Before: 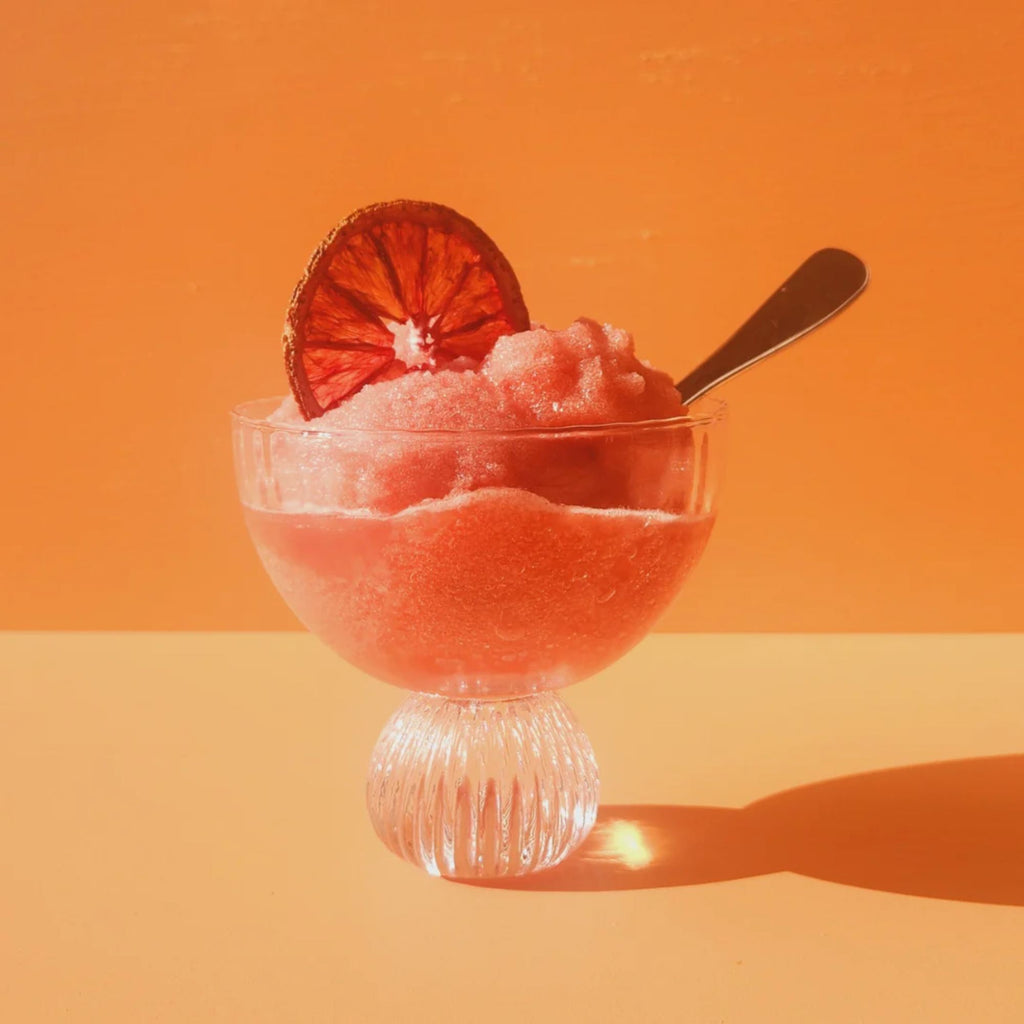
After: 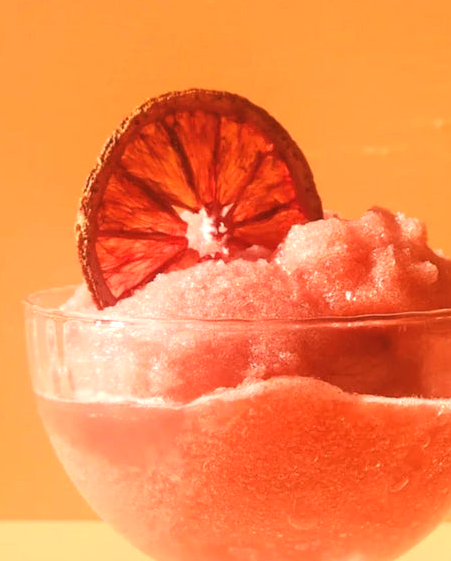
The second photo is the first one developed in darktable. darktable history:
crop: left 20.248%, top 10.86%, right 35.675%, bottom 34.321%
tone equalizer: -8 EV -0.75 EV, -7 EV -0.7 EV, -6 EV -0.6 EV, -5 EV -0.4 EV, -3 EV 0.4 EV, -2 EV 0.6 EV, -1 EV 0.7 EV, +0 EV 0.75 EV, edges refinement/feathering 500, mask exposure compensation -1.57 EV, preserve details no
